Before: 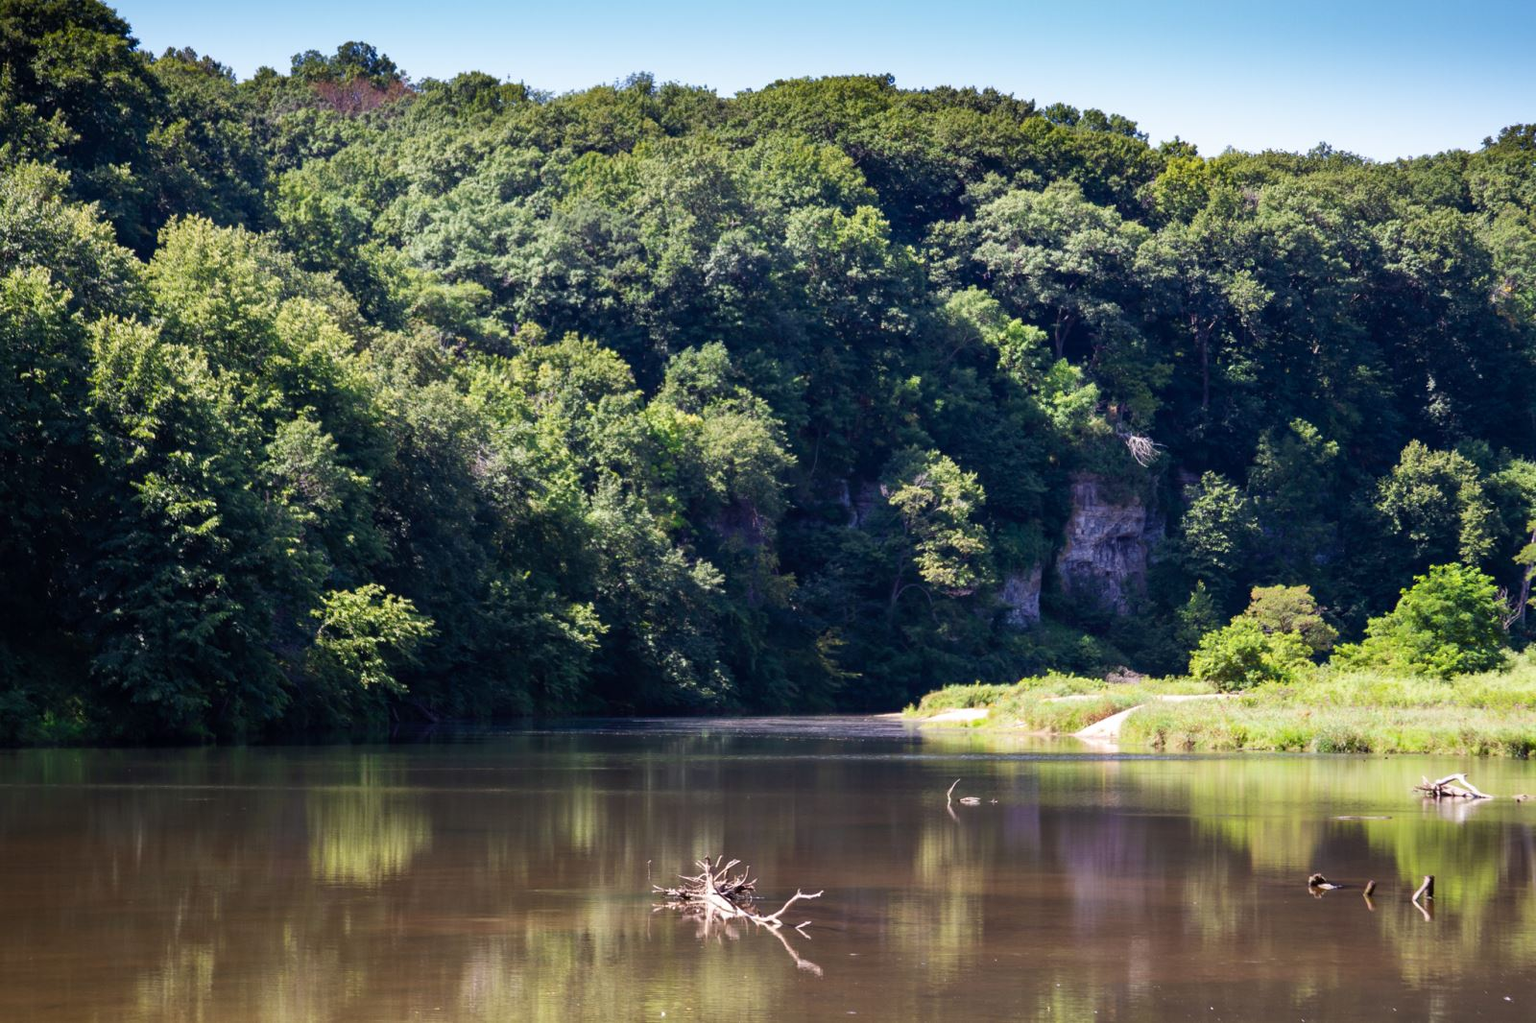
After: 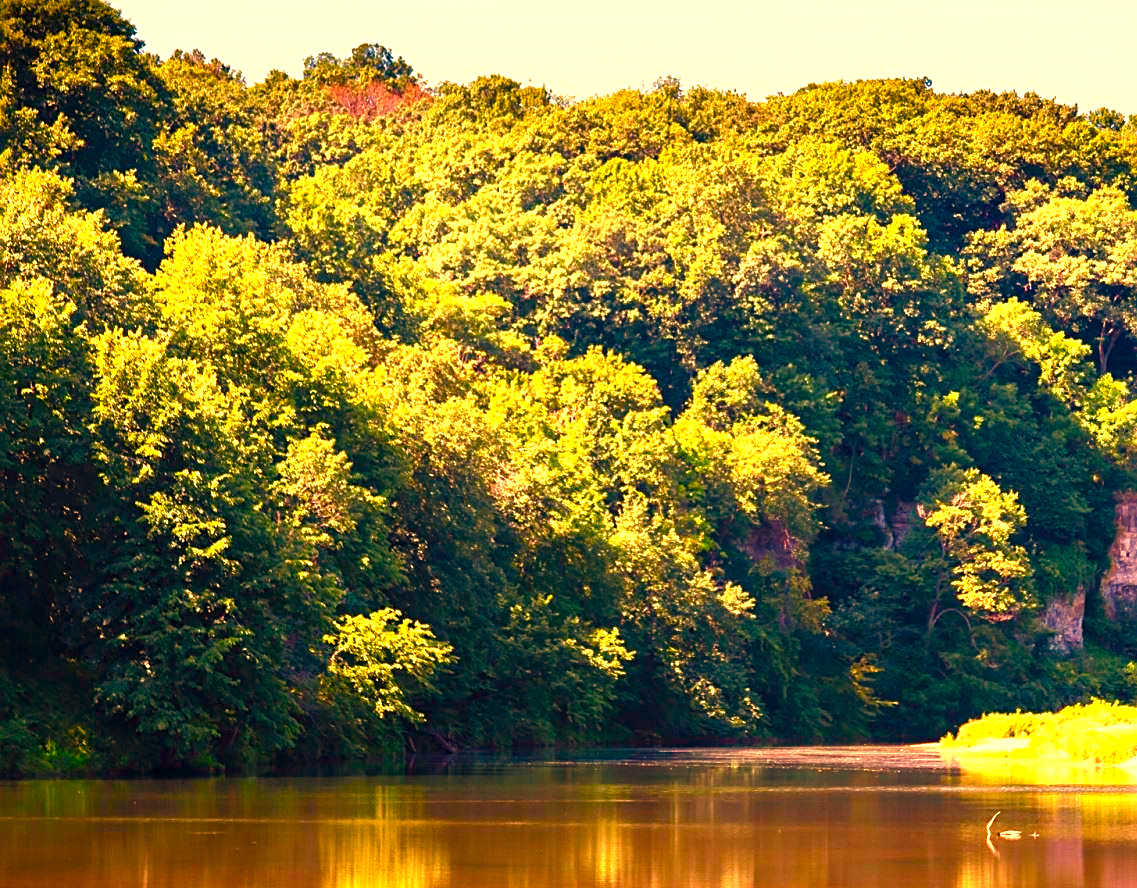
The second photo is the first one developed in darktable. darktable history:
sharpen: on, module defaults
white balance: red 1.467, blue 0.684
crop: right 28.885%, bottom 16.626%
color balance rgb: perceptual saturation grading › global saturation 20%, perceptual saturation grading › highlights -25%, perceptual saturation grading › shadows 25%, global vibrance 50%
exposure: black level correction 0, exposure 1.2 EV, compensate highlight preservation false
